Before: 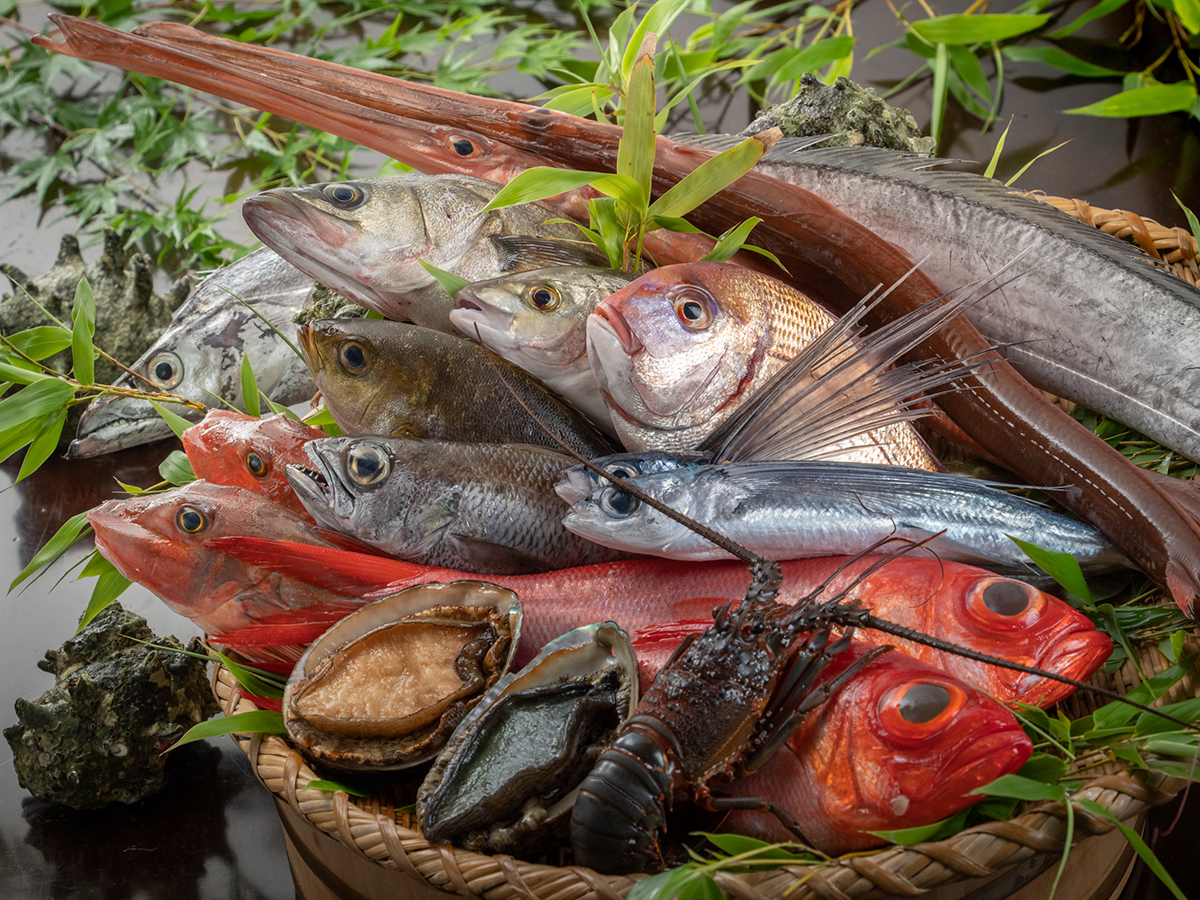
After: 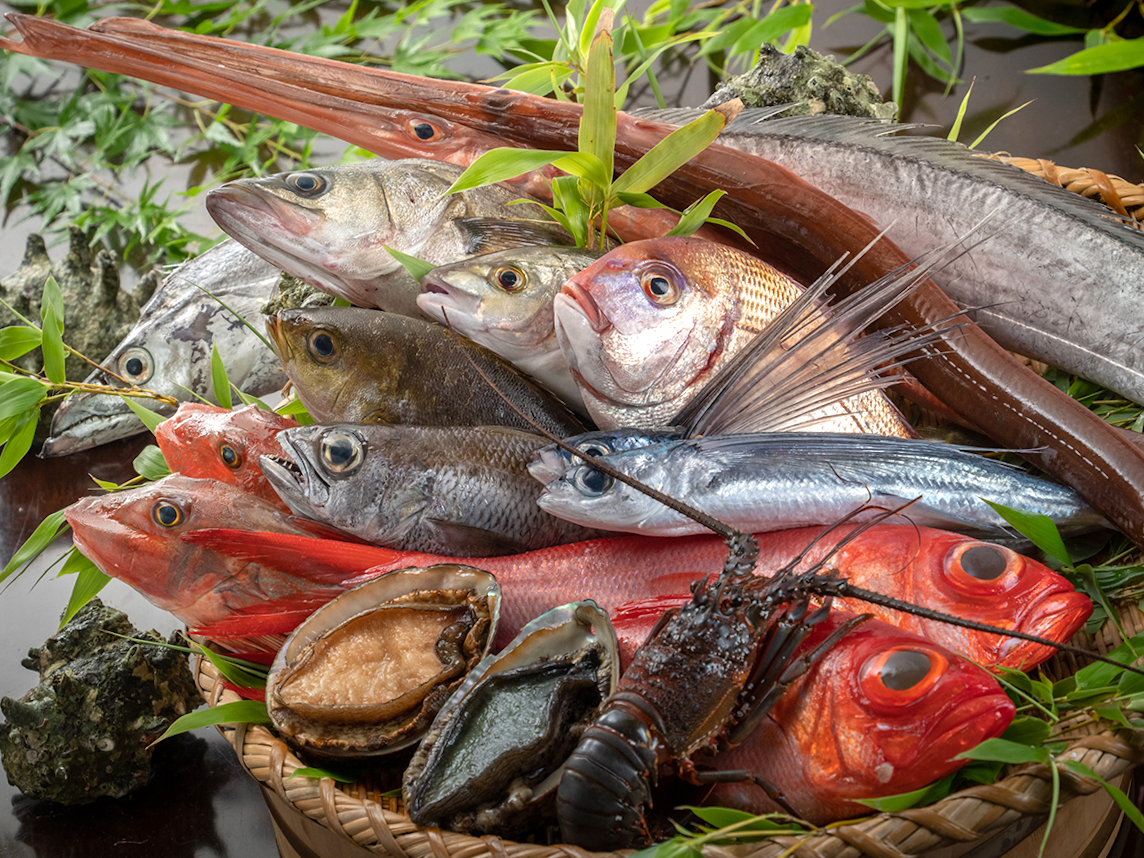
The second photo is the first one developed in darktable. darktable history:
rotate and perspective: rotation -2.12°, lens shift (vertical) 0.009, lens shift (horizontal) -0.008, automatic cropping original format, crop left 0.036, crop right 0.964, crop top 0.05, crop bottom 0.959
exposure: exposure 0.3 EV, compensate highlight preservation false
